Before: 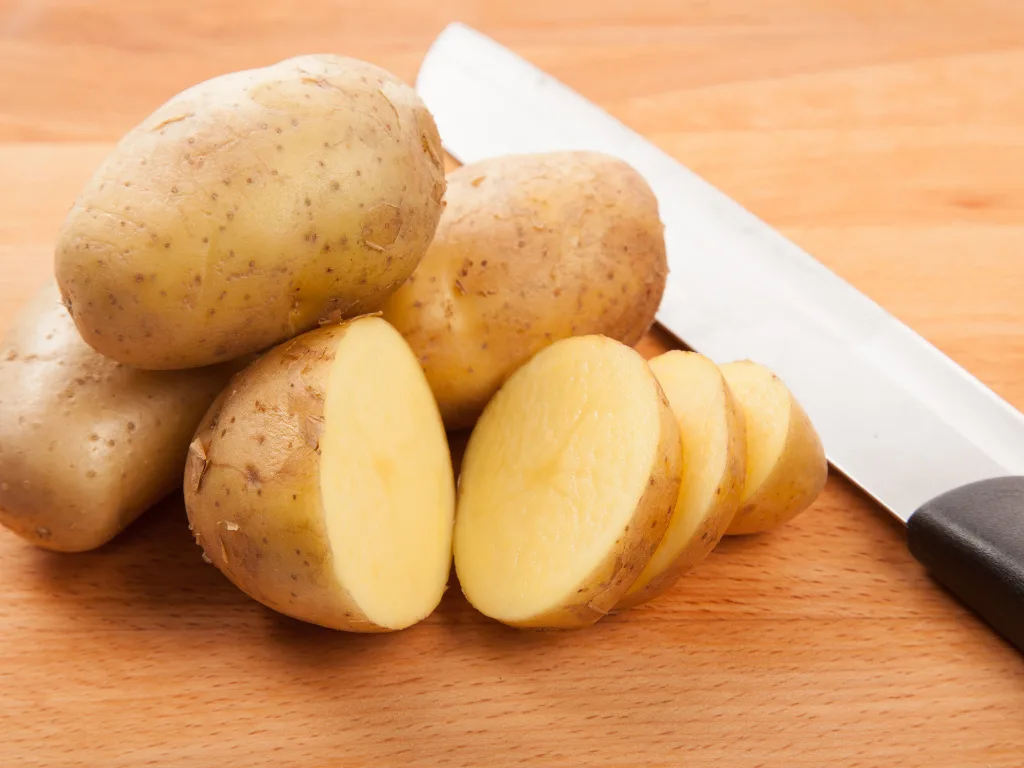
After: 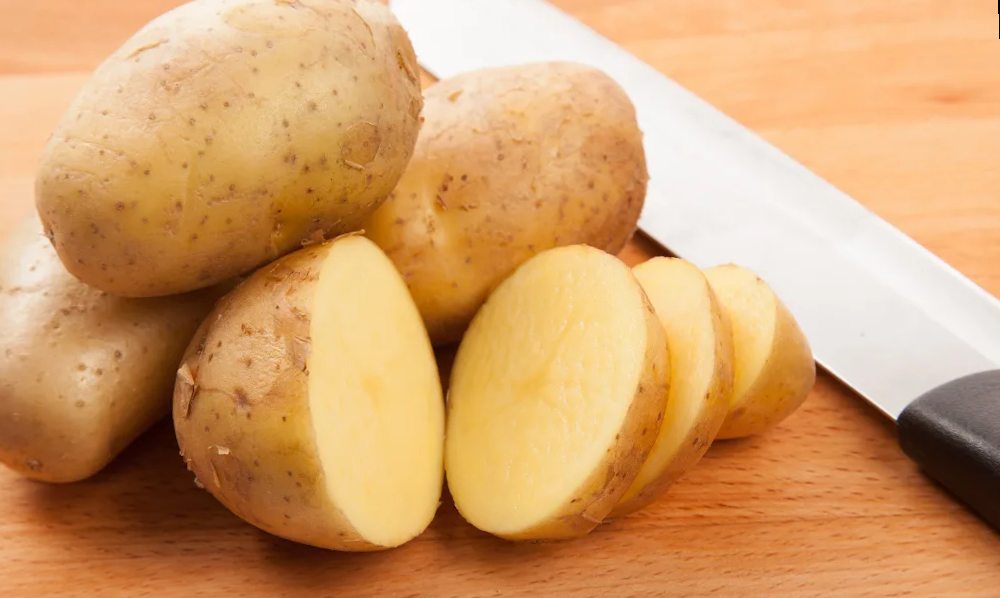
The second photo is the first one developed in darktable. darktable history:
rotate and perspective: rotation -2.29°, automatic cropping off
crop and rotate: left 2.991%, top 13.302%, right 1.981%, bottom 12.636%
